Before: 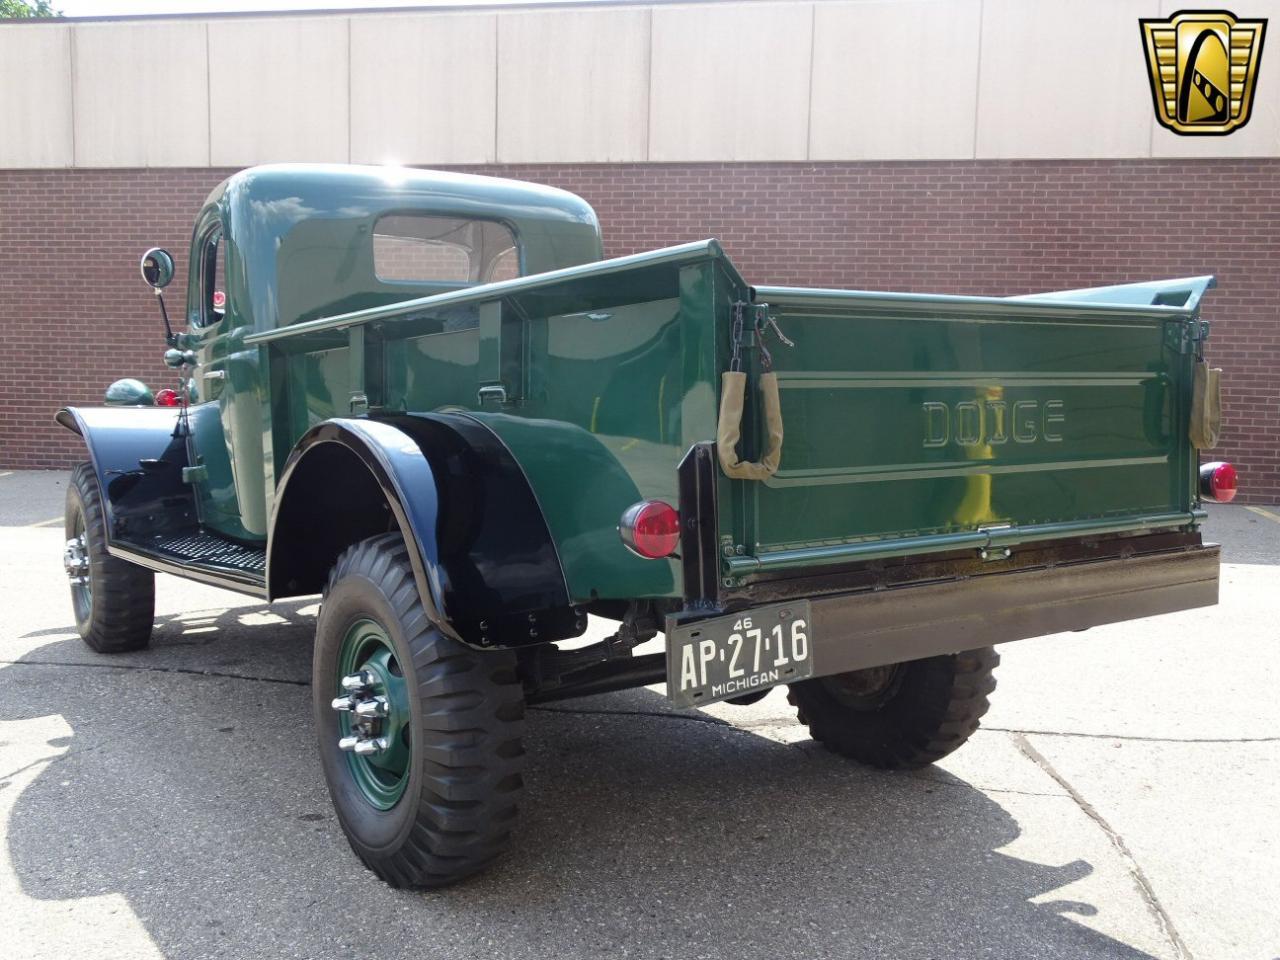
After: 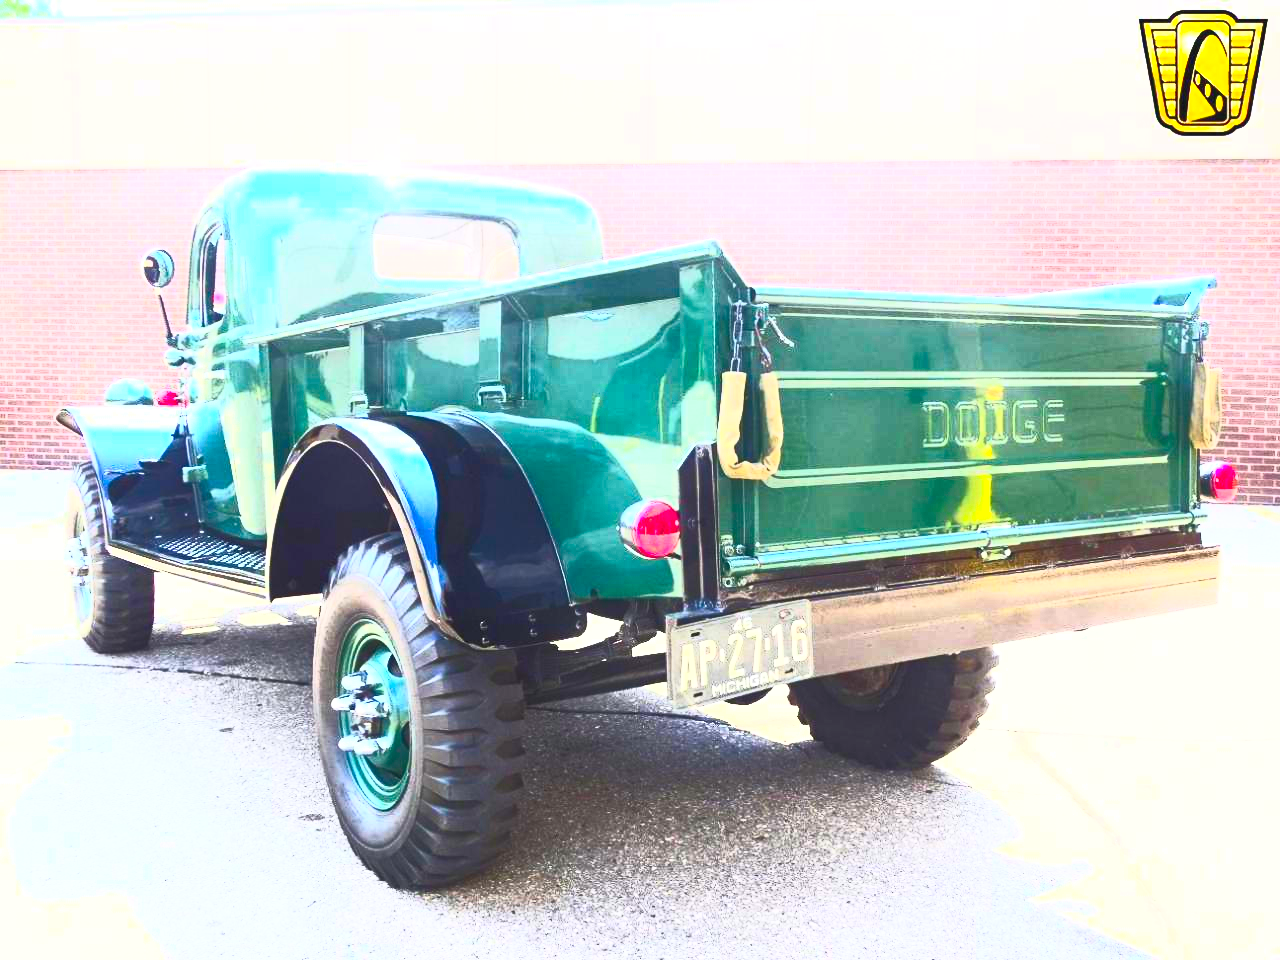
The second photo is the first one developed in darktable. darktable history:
contrast brightness saturation: contrast 1, brightness 1, saturation 1
exposure: black level correction 0, exposure 0.9 EV, compensate highlight preservation false
